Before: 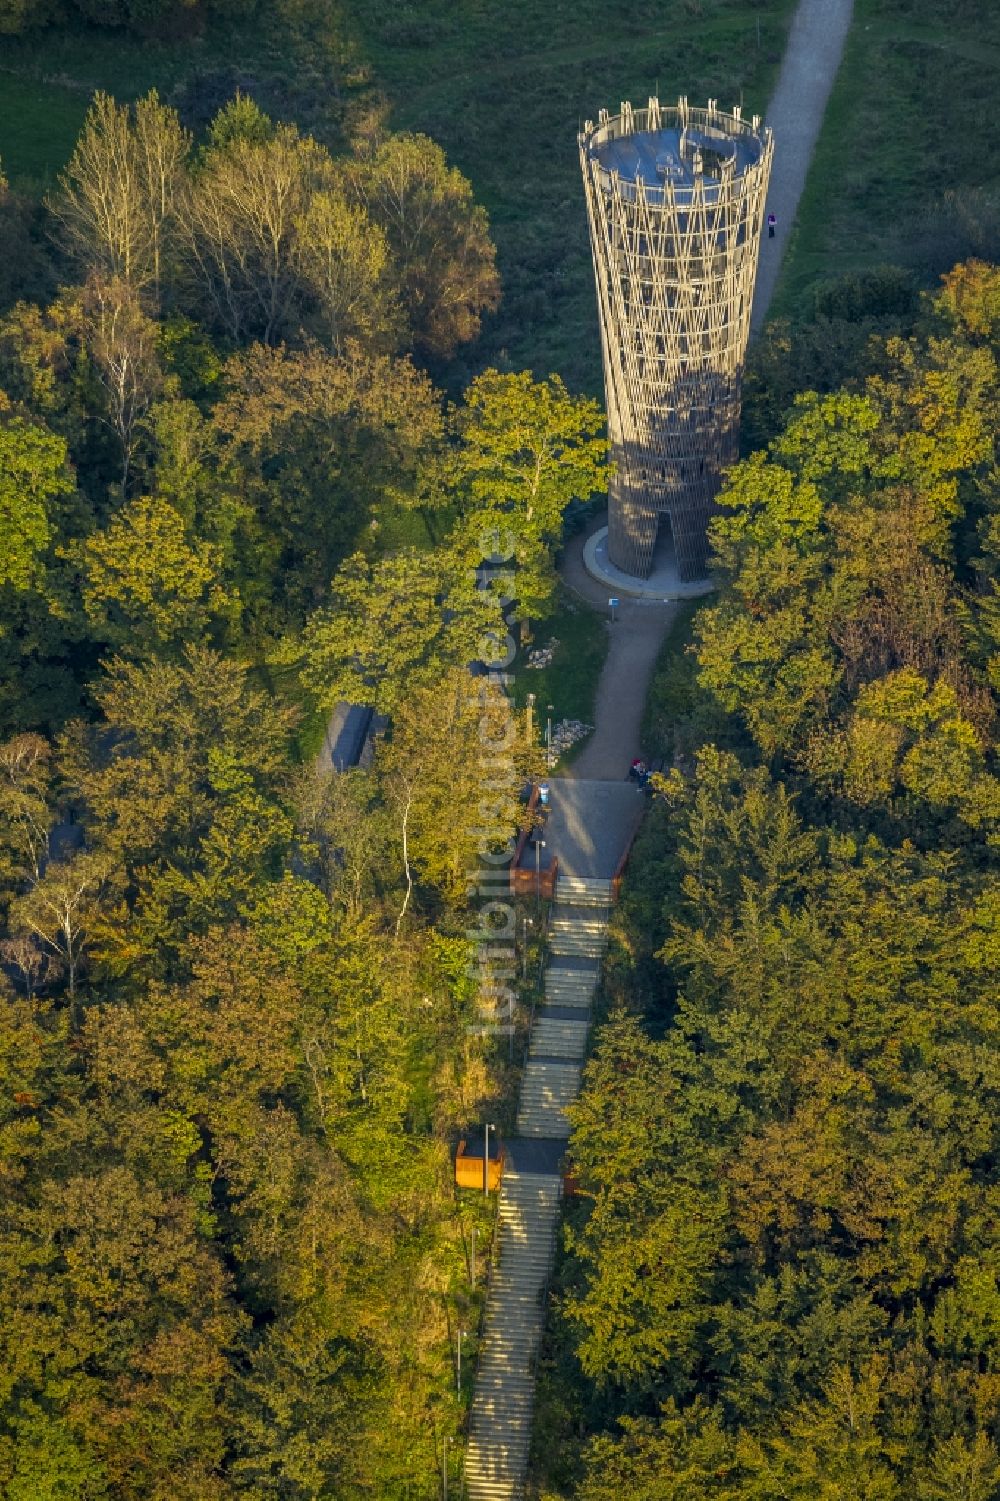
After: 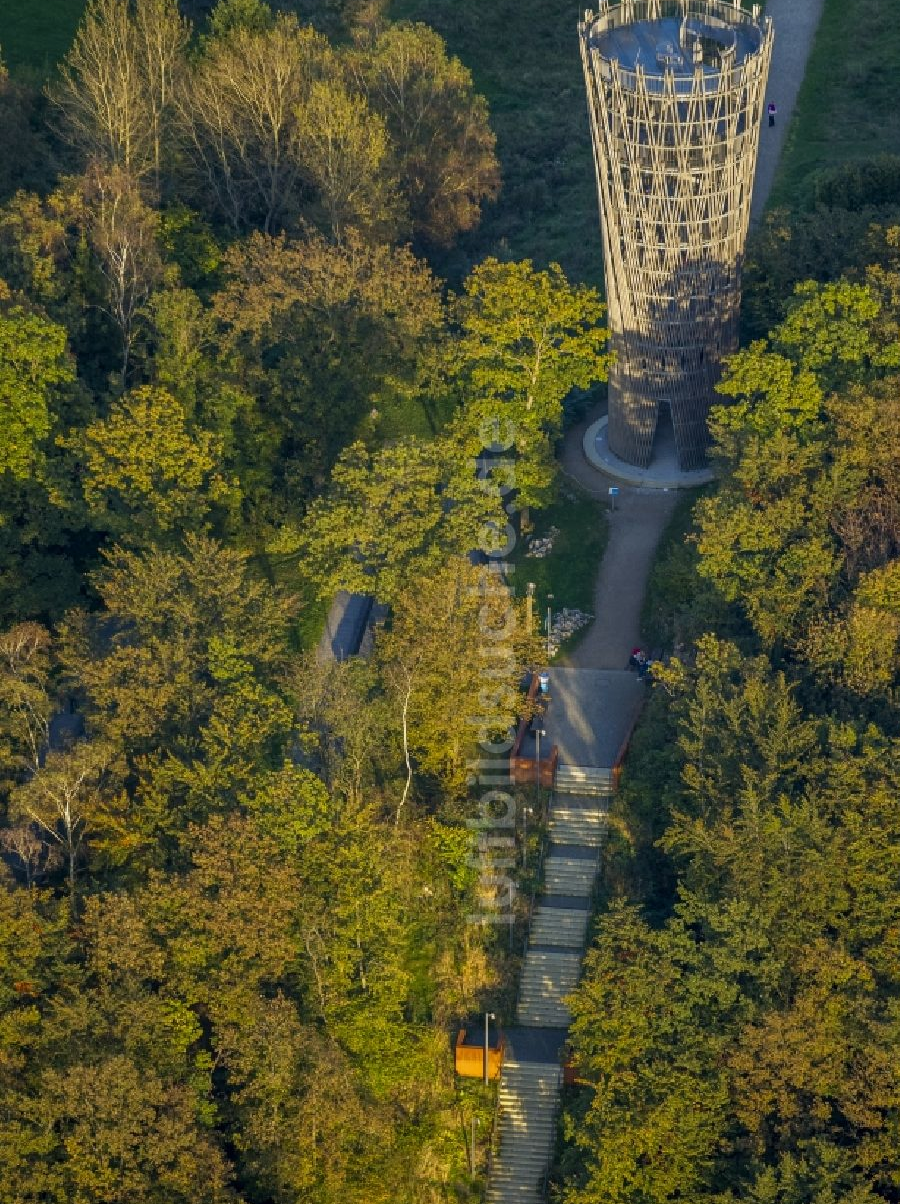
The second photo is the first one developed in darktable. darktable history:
crop: top 7.434%, right 9.83%, bottom 12.04%
exposure: exposure -0.157 EV, compensate highlight preservation false
